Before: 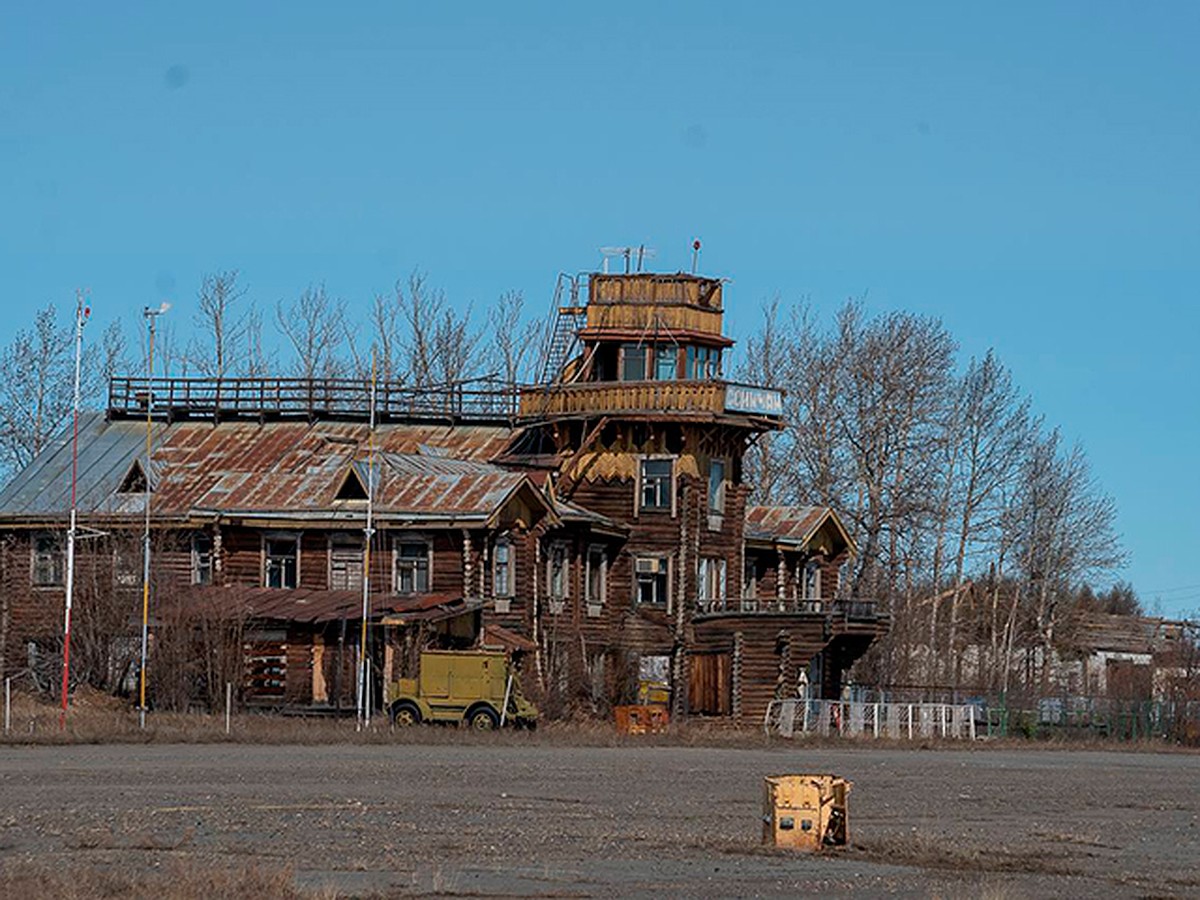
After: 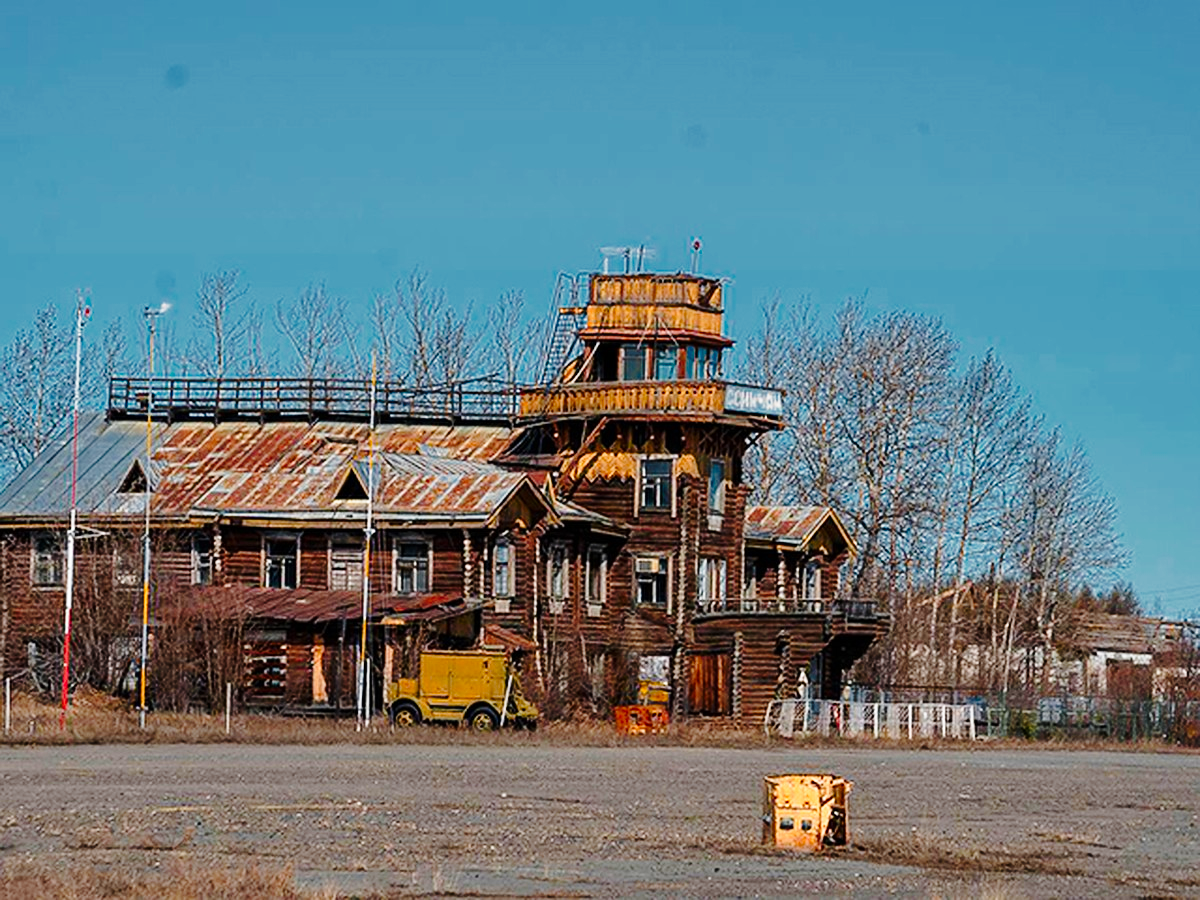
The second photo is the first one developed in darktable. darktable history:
base curve: curves: ch0 [(0, 0) (0.028, 0.03) (0.121, 0.232) (0.46, 0.748) (0.859, 0.968) (1, 1)], preserve colors none
color zones: curves: ch0 [(0, 0.499) (0.143, 0.5) (0.286, 0.5) (0.429, 0.476) (0.571, 0.284) (0.714, 0.243) (0.857, 0.449) (1, 0.499)]; ch1 [(0, 0.532) (0.143, 0.645) (0.286, 0.696) (0.429, 0.211) (0.571, 0.504) (0.714, 0.493) (0.857, 0.495) (1, 0.532)]; ch2 [(0, 0.5) (0.143, 0.5) (0.286, 0.427) (0.429, 0.324) (0.571, 0.5) (0.714, 0.5) (0.857, 0.5) (1, 0.5)]
